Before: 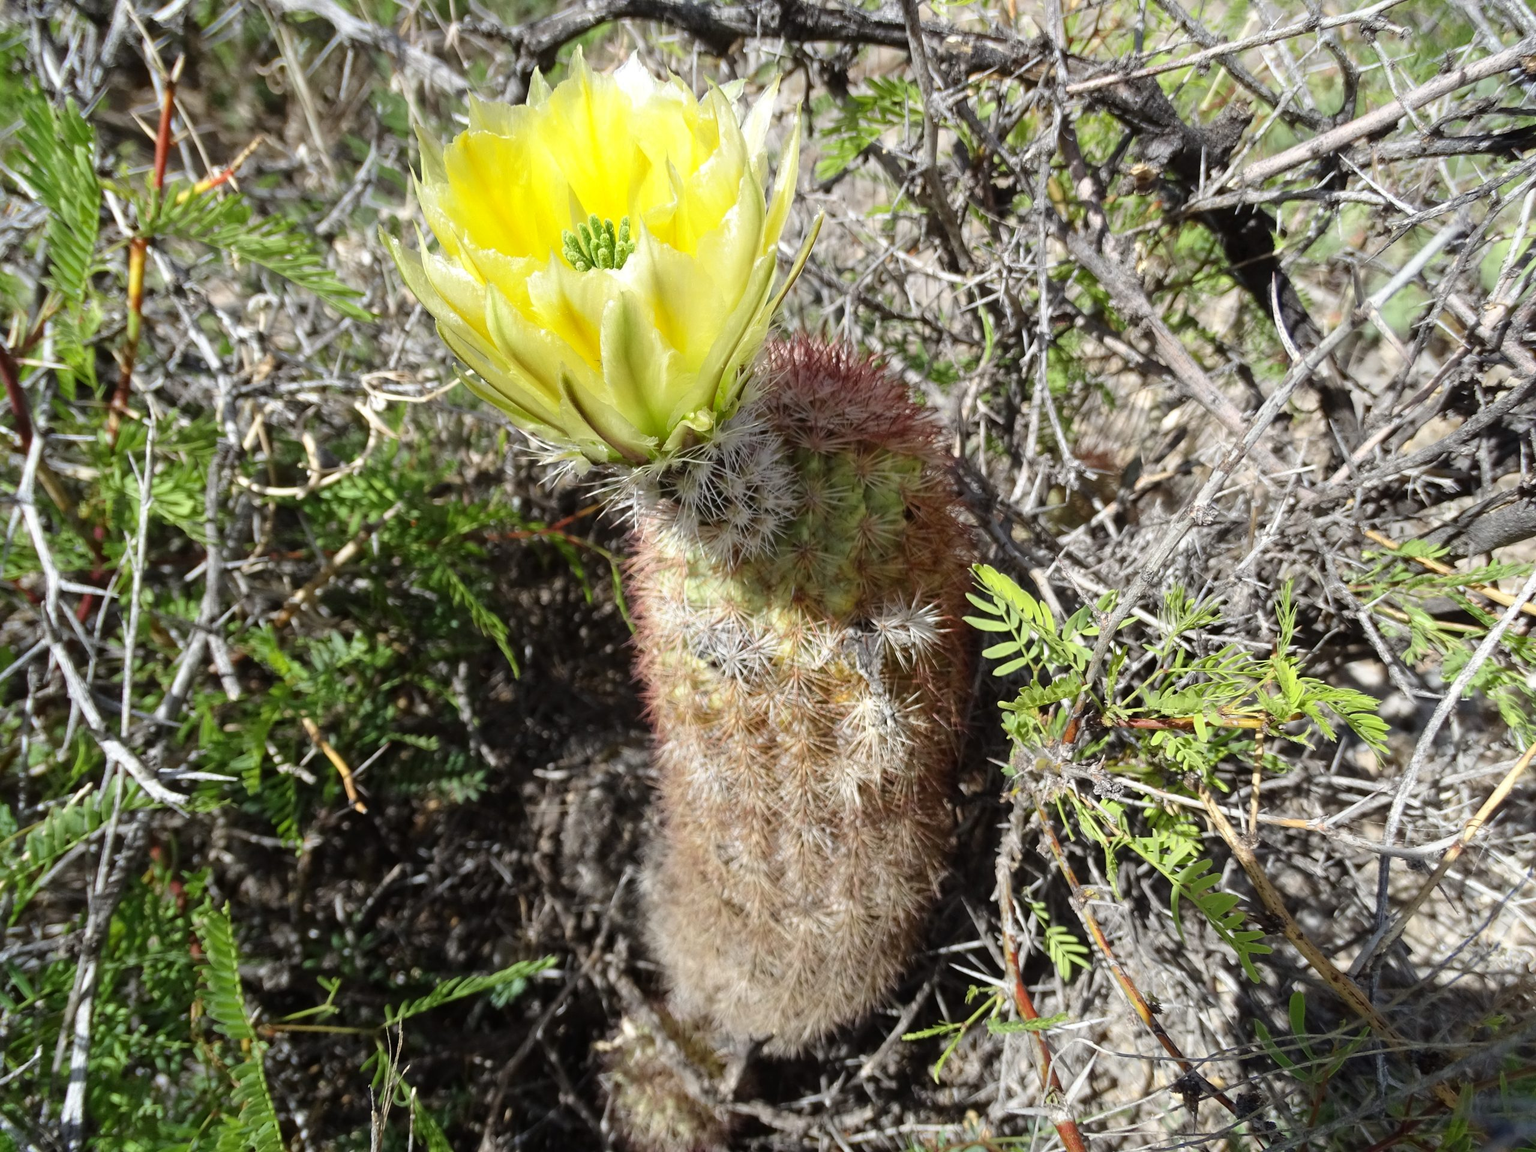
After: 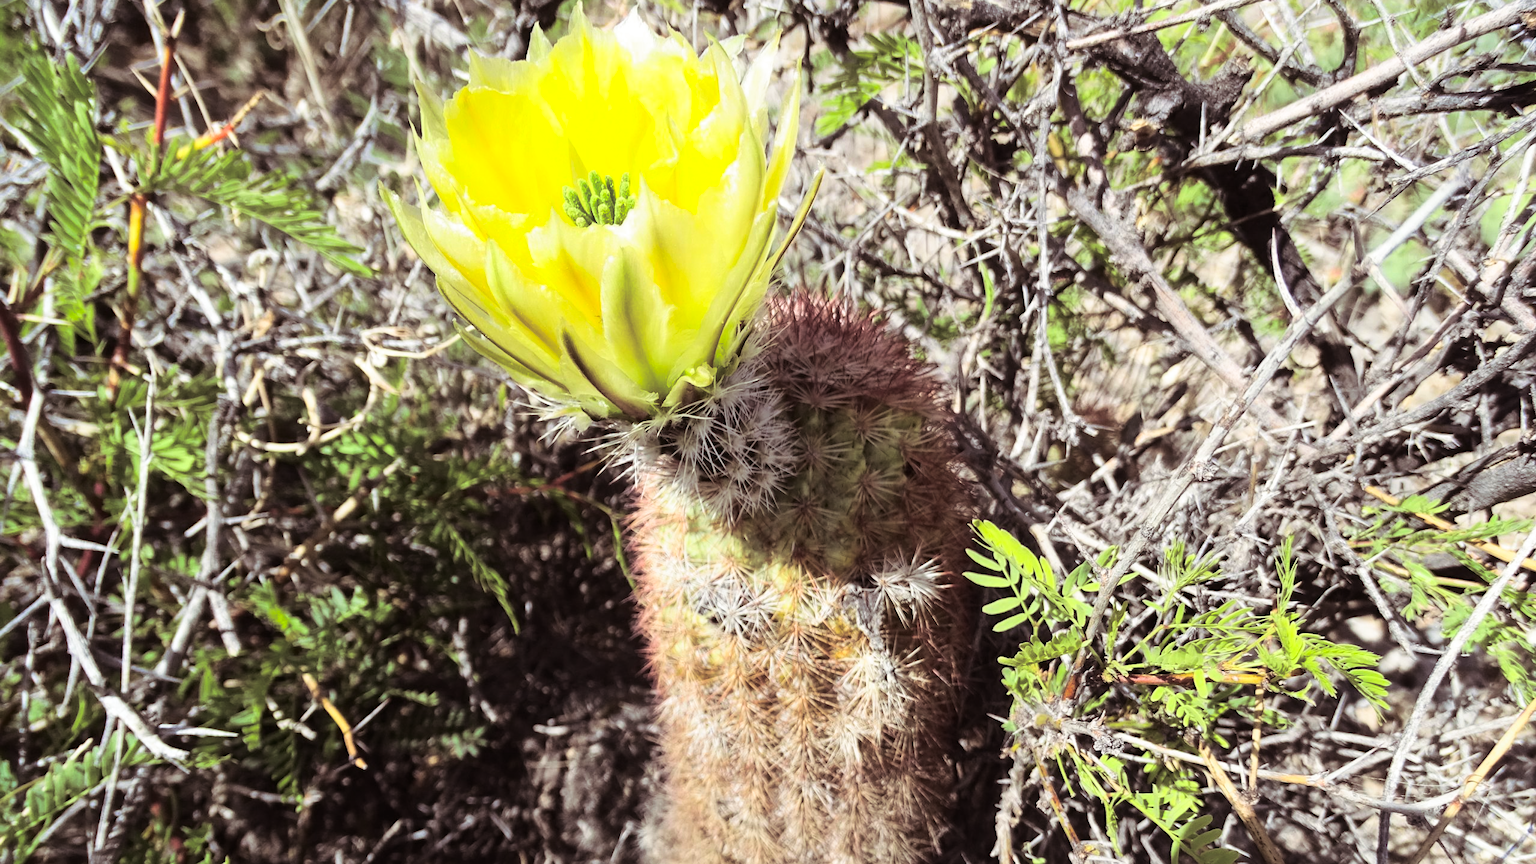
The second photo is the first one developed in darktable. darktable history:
crop: top 3.857%, bottom 21.132%
contrast brightness saturation: contrast 0.23, brightness 0.1, saturation 0.29
split-toning: shadows › saturation 0.24, highlights › hue 54°, highlights › saturation 0.24
white balance: emerald 1
